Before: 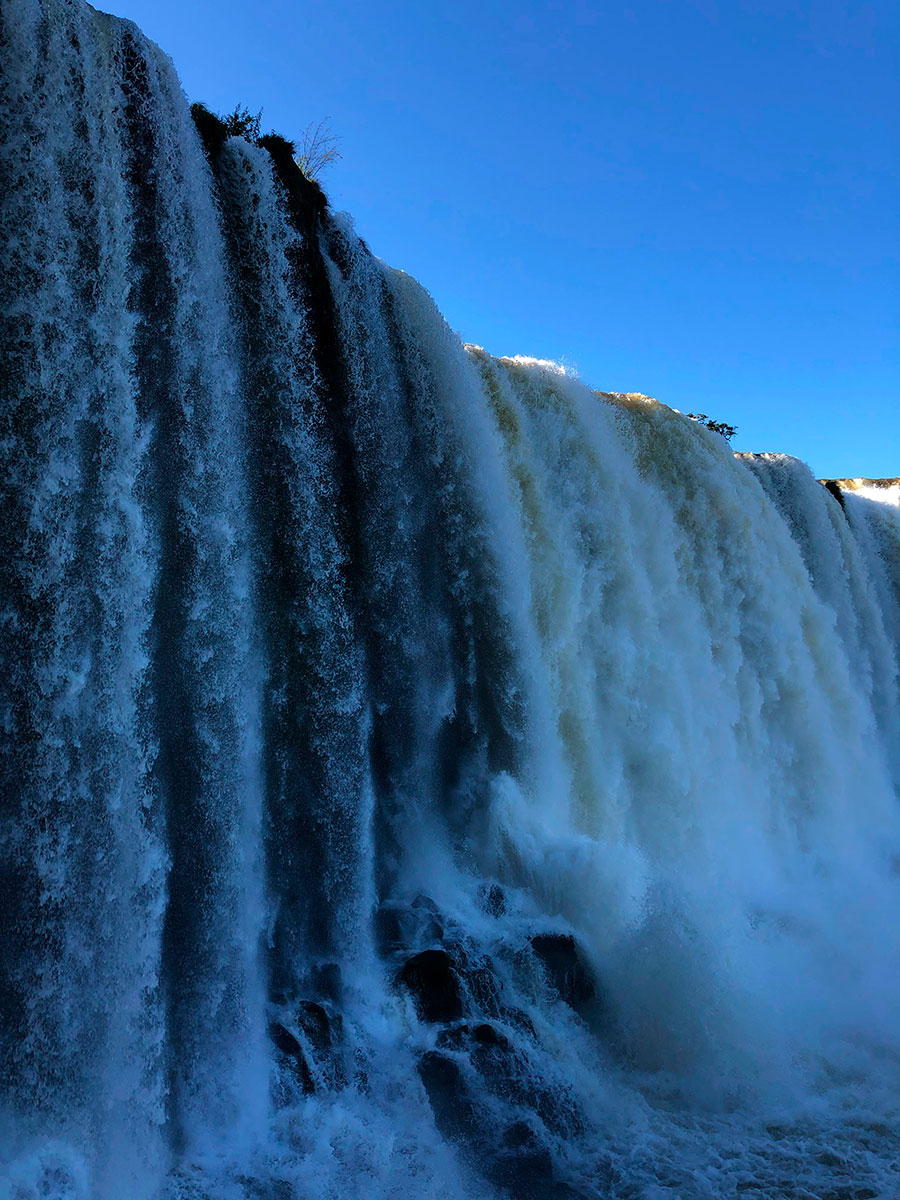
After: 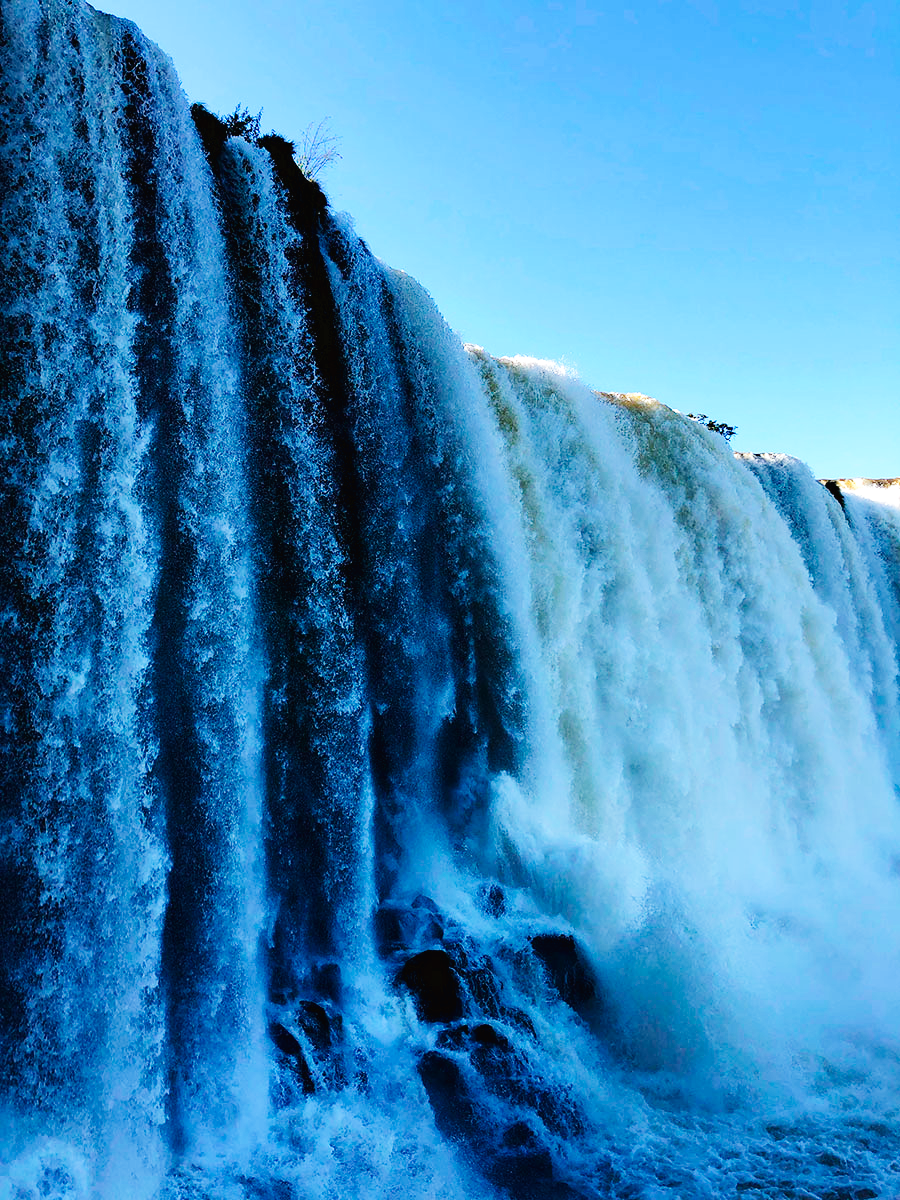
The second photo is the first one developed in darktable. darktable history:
shadows and highlights: shadows 3.9, highlights -16.07, soften with gaussian
base curve: curves: ch0 [(0, 0.003) (0.001, 0.002) (0.006, 0.004) (0.02, 0.022) (0.048, 0.086) (0.094, 0.234) (0.162, 0.431) (0.258, 0.629) (0.385, 0.8) (0.548, 0.918) (0.751, 0.988) (1, 1)], preserve colors none
